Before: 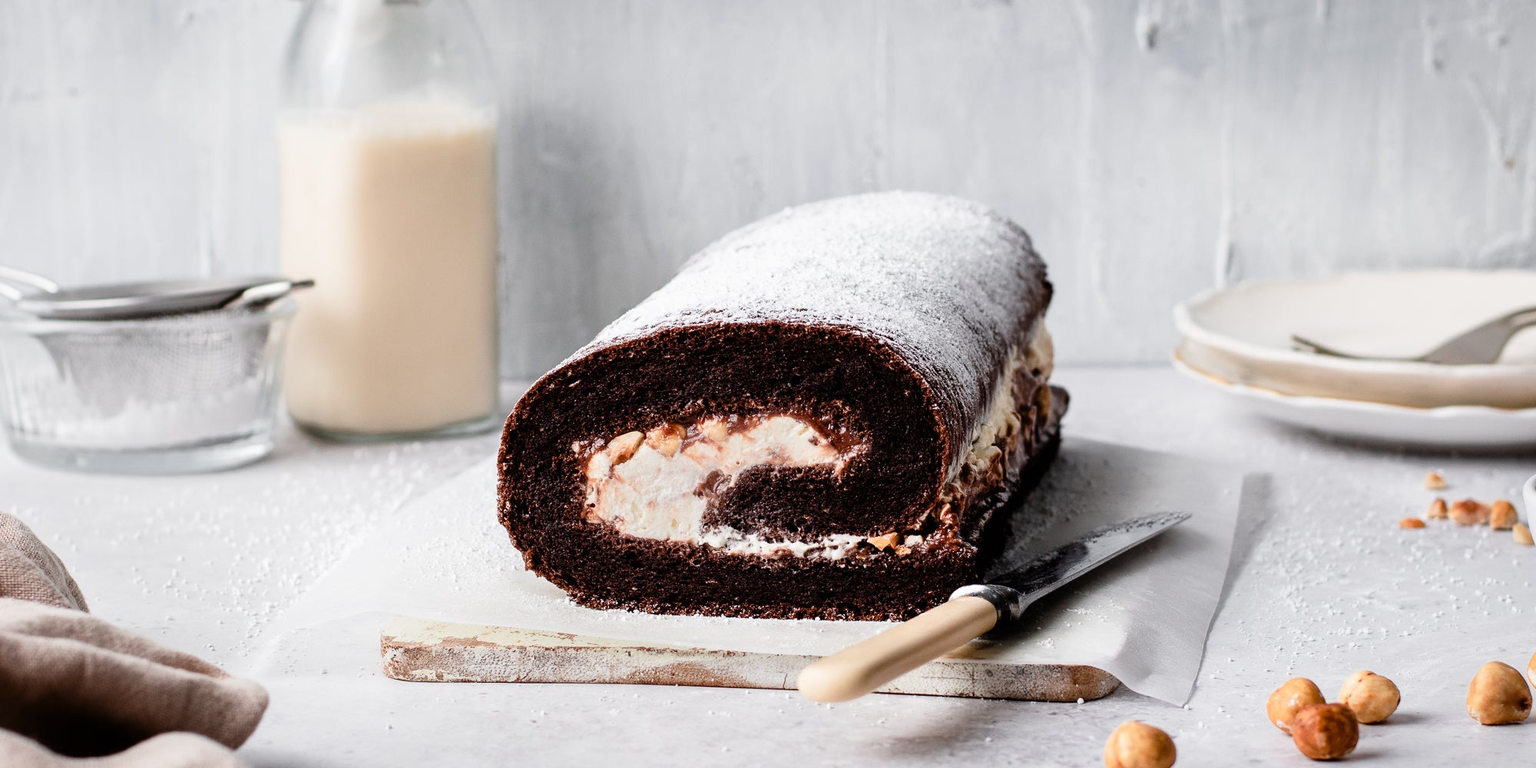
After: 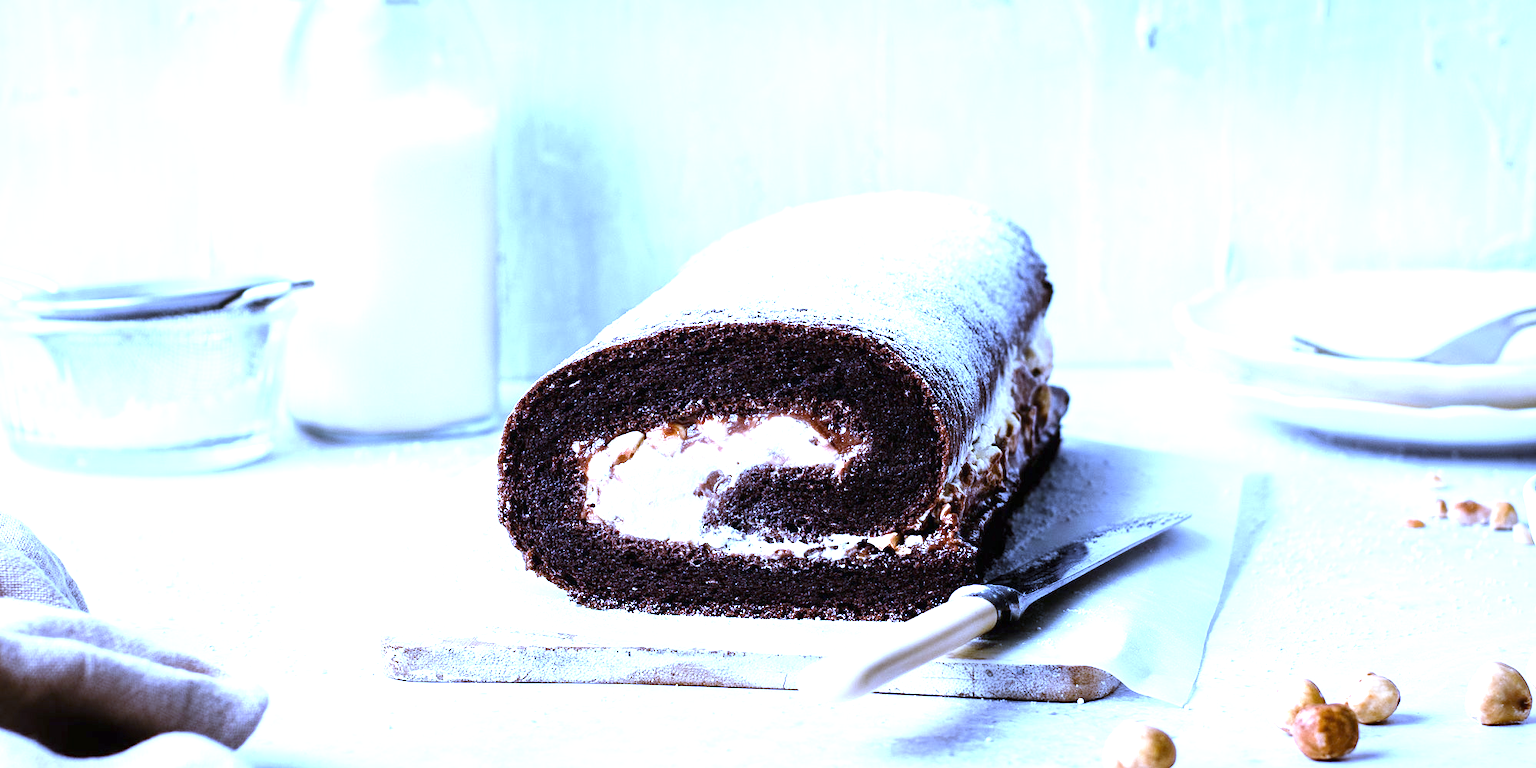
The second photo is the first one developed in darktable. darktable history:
white balance: red 0.766, blue 1.537
exposure: black level correction 0, exposure 1.3 EV, compensate exposure bias true, compensate highlight preservation false
